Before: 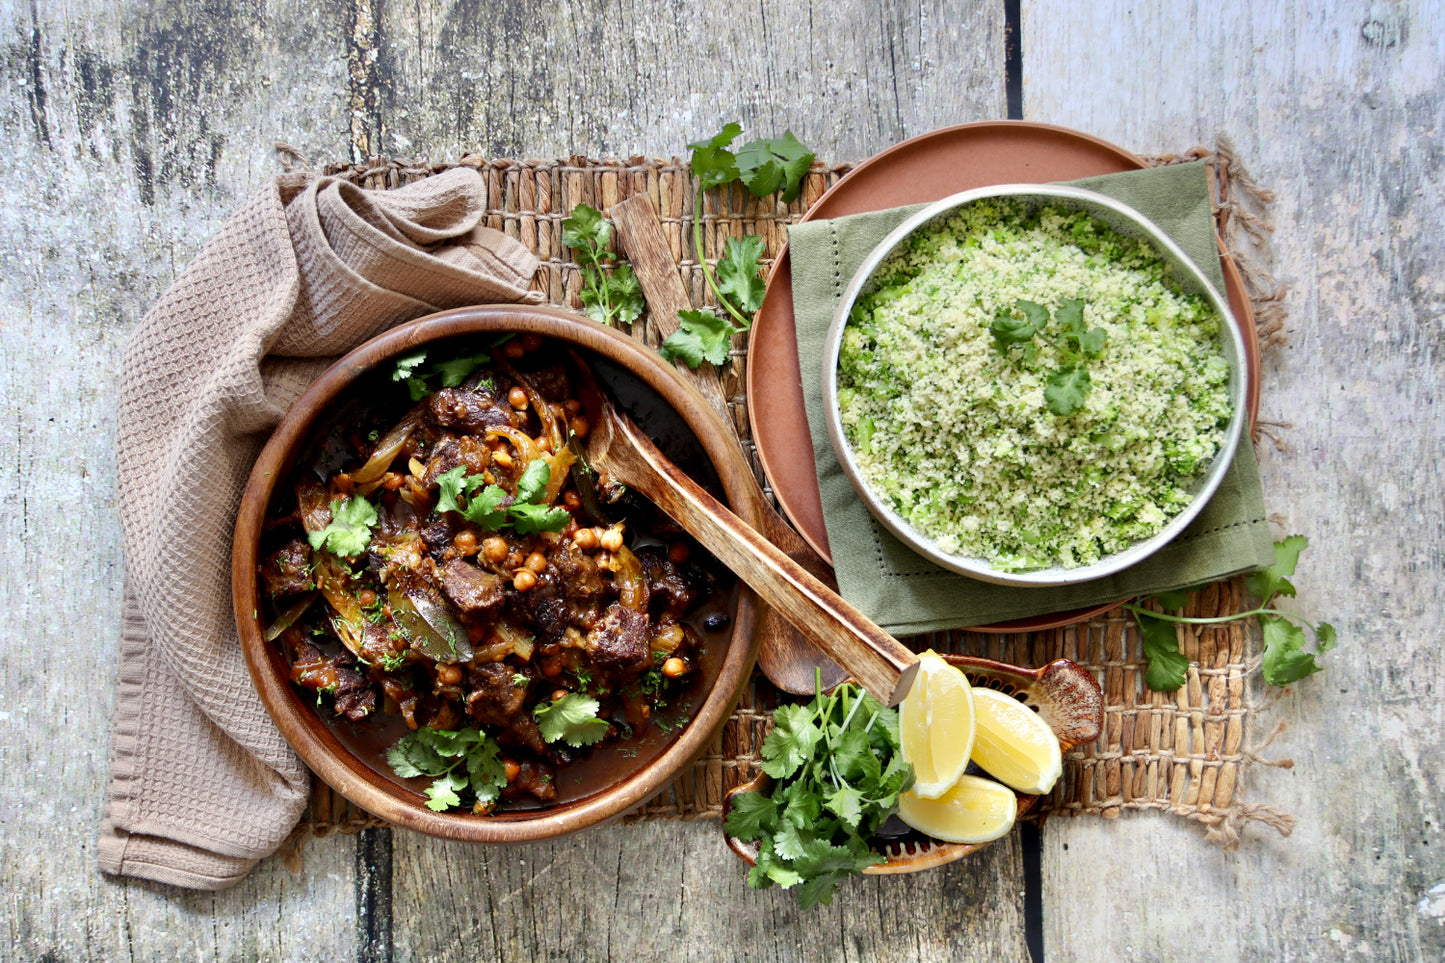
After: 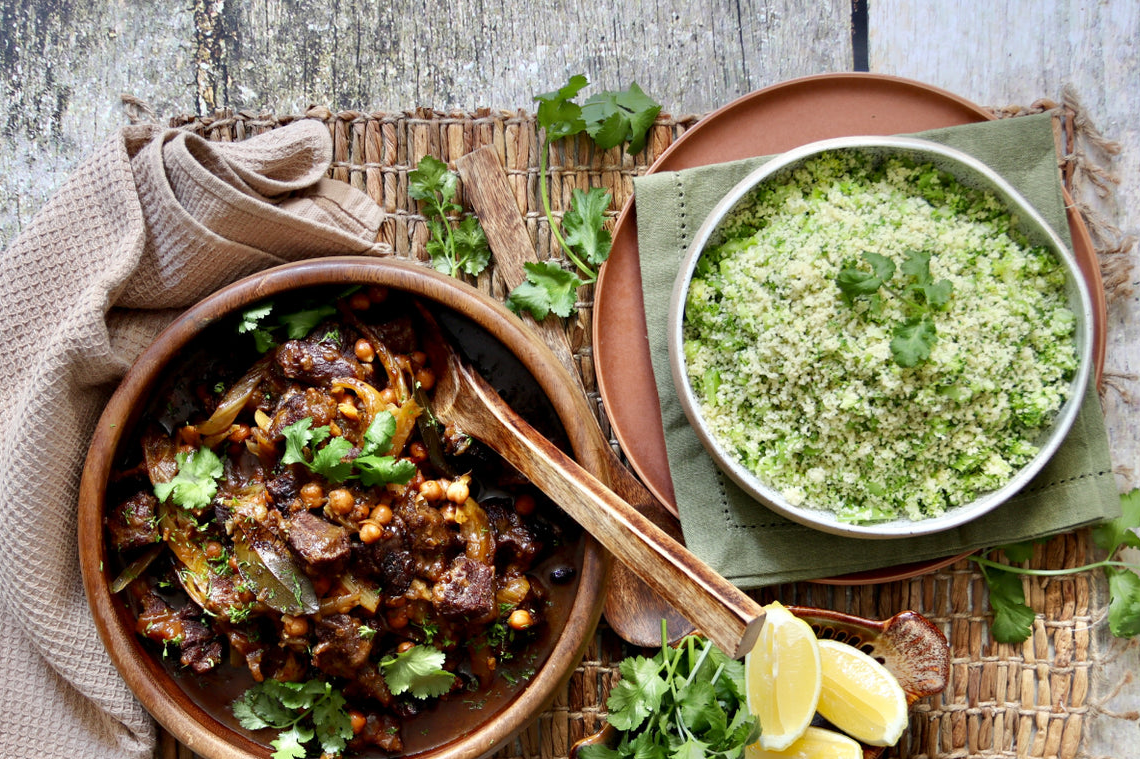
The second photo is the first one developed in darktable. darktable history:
crop and rotate: left 10.686%, top 4.992%, right 10.389%, bottom 16.136%
